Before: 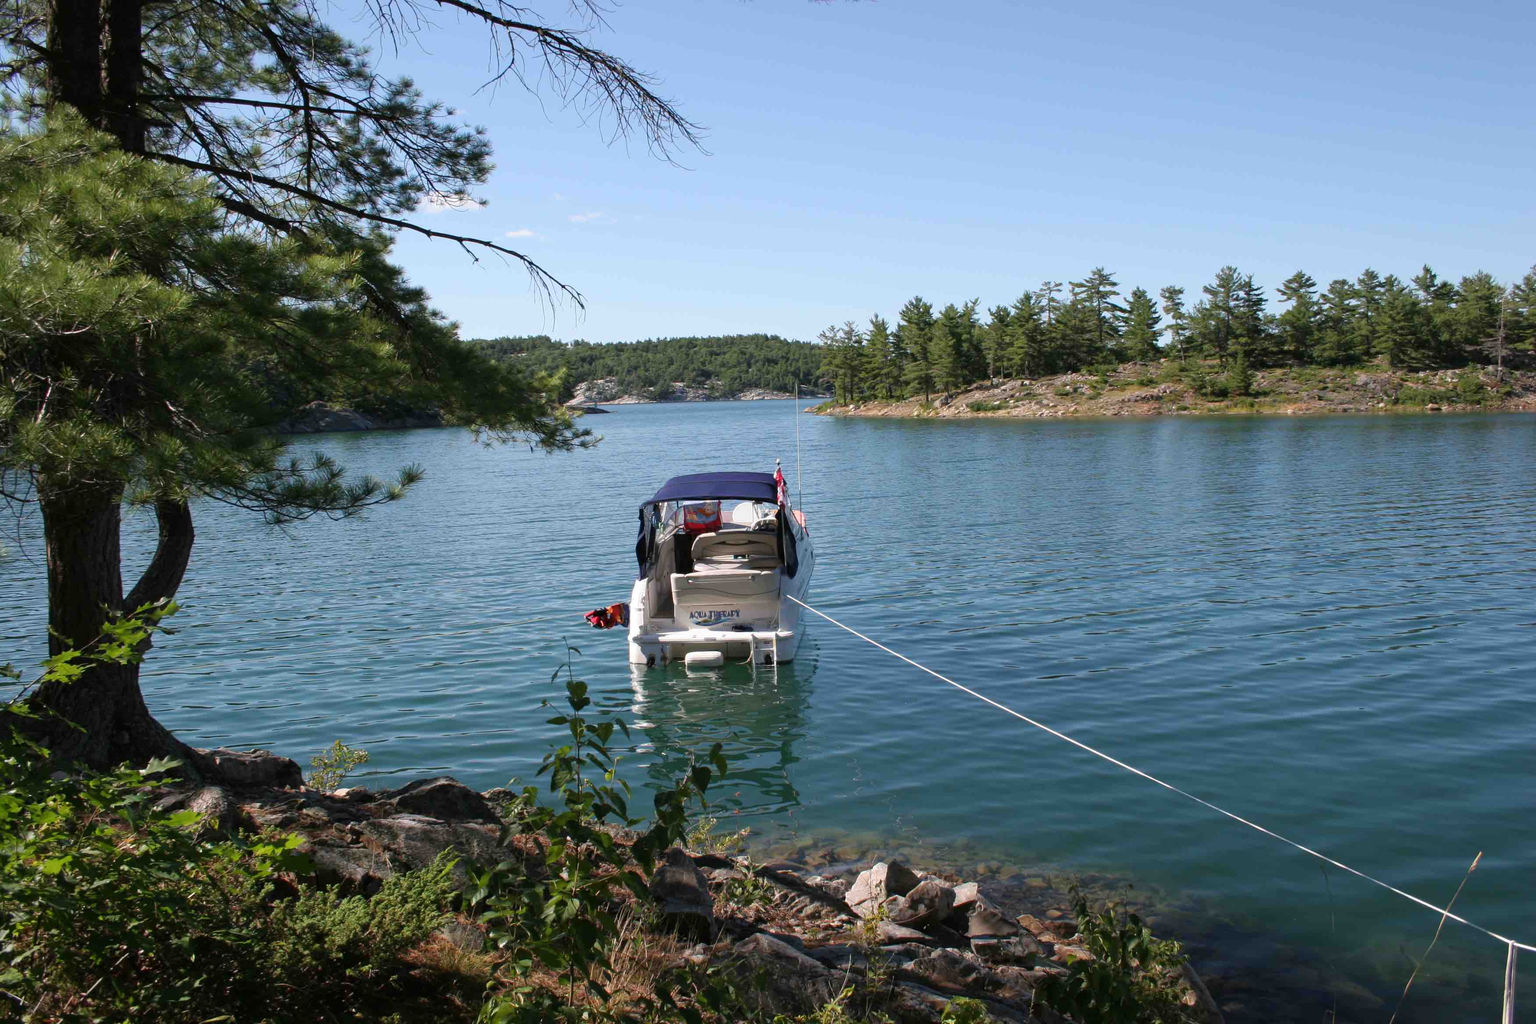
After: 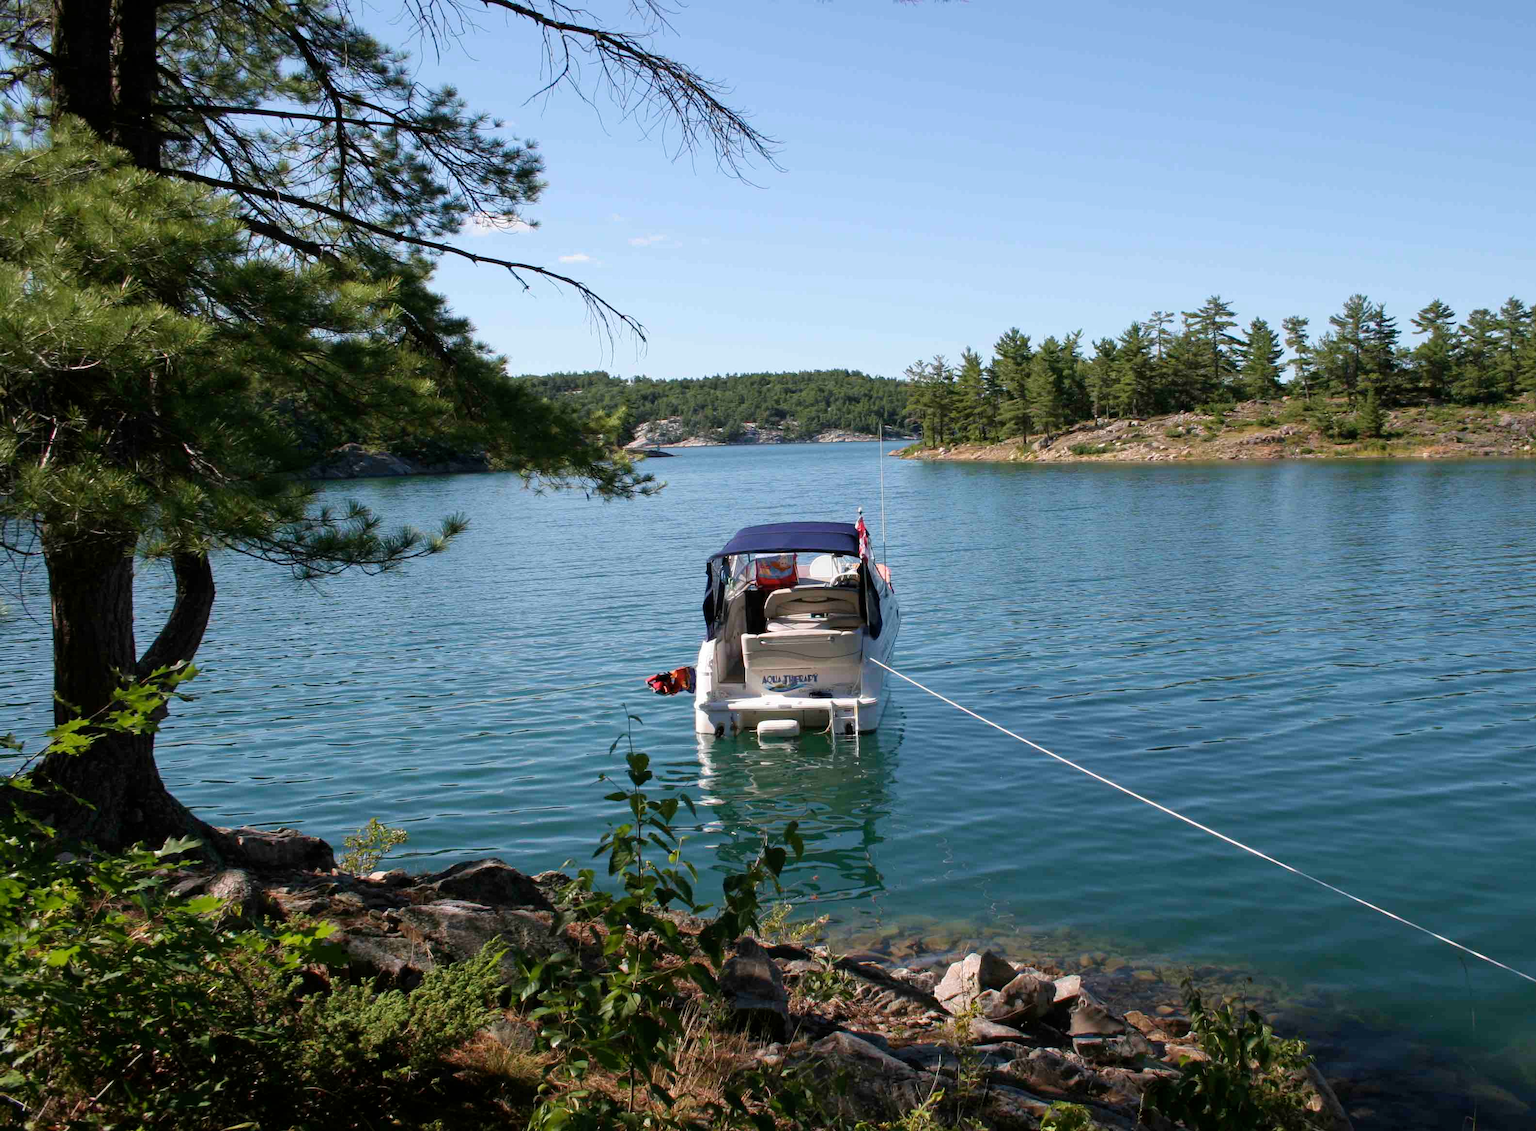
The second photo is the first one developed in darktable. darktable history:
crop: right 9.502%, bottom 0.039%
velvia: strength 14.6%
color correction: highlights a* -0.084, highlights b* 0.091
levels: mode automatic
